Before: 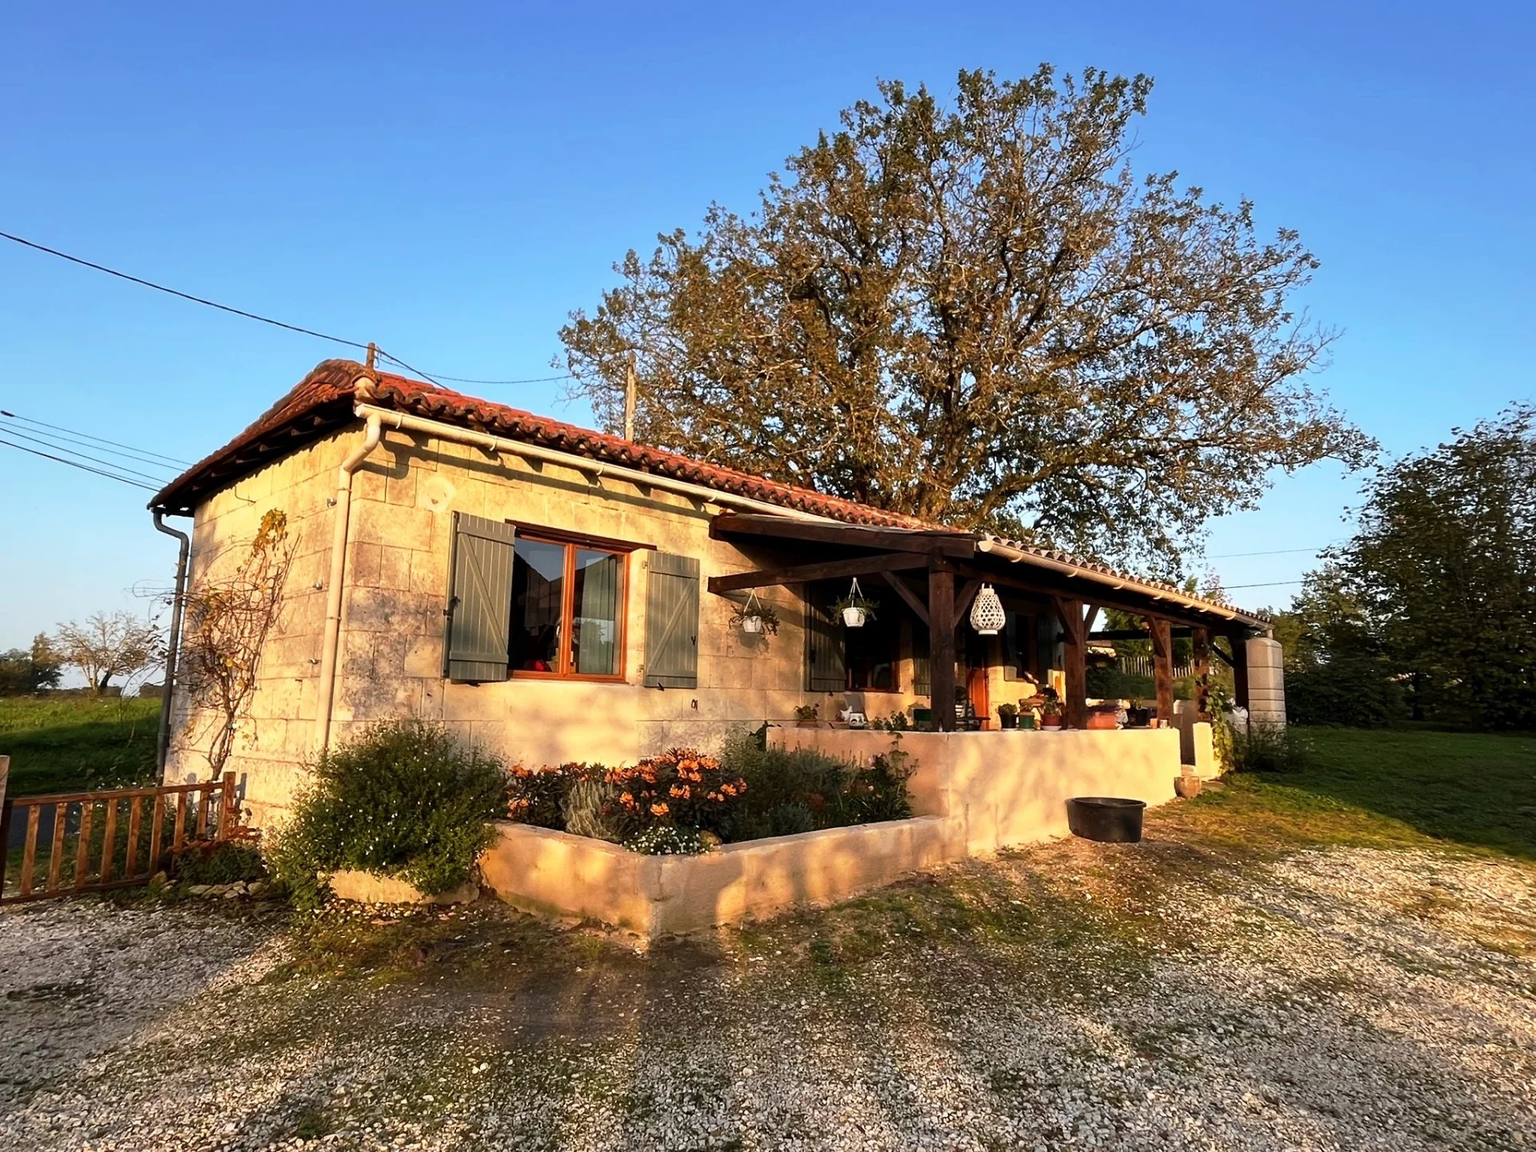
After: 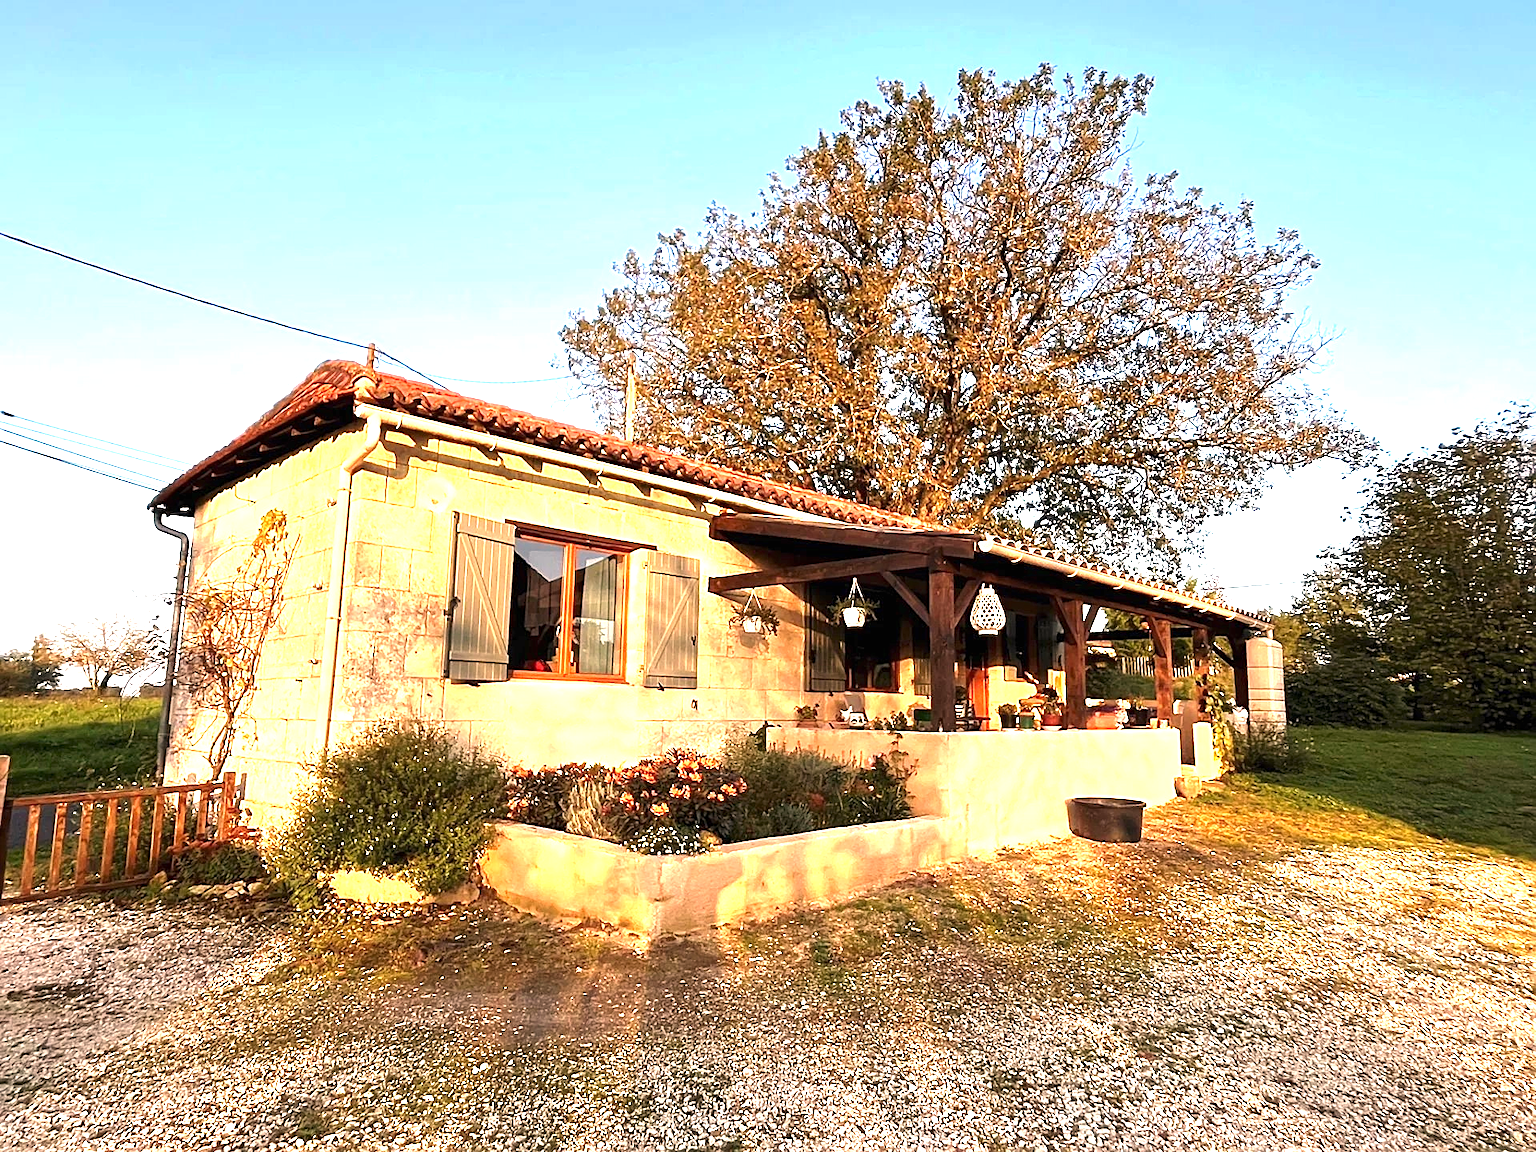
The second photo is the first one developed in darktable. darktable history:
exposure: black level correction 0, exposure 1.5 EV, compensate exposure bias true, compensate highlight preservation false
white balance: red 1.127, blue 0.943
sharpen: on, module defaults
